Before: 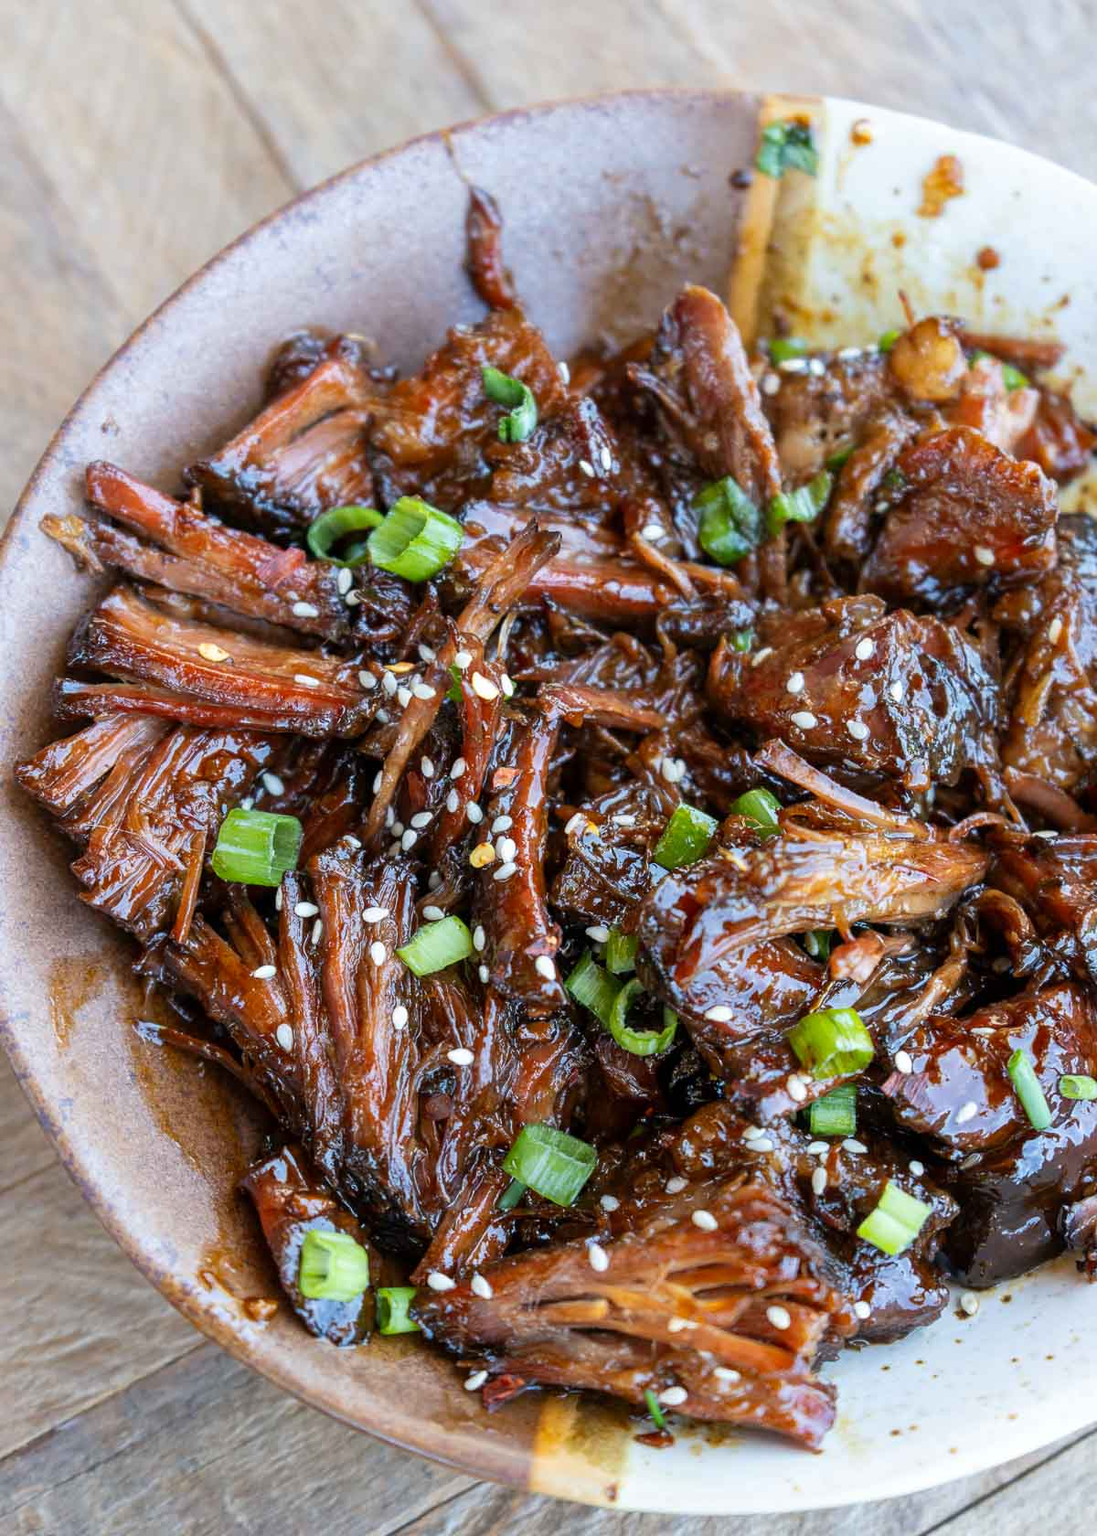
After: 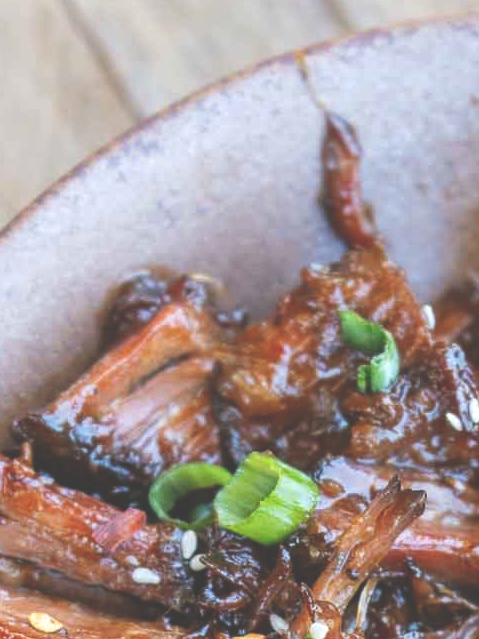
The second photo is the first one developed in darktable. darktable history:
exposure: black level correction -0.041, exposure 0.059 EV, compensate highlight preservation false
crop: left 15.69%, top 5.461%, right 44.376%, bottom 56.467%
